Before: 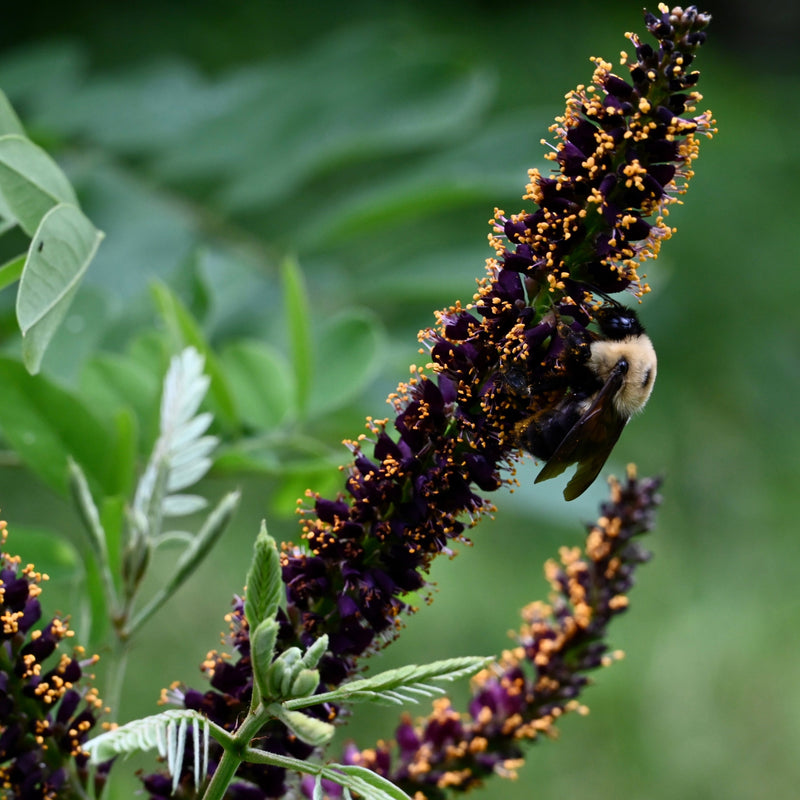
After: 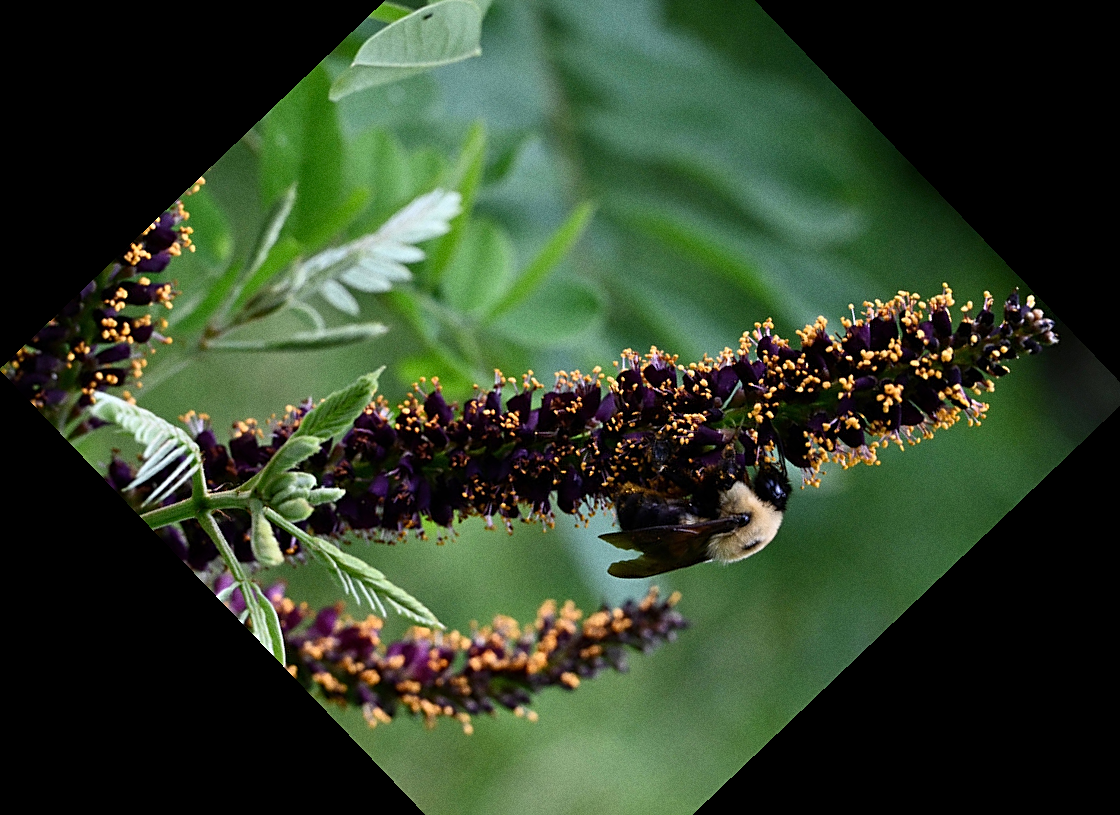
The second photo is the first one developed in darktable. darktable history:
crop and rotate: angle -46.26°, top 16.234%, right 0.912%, bottom 11.704%
grain: coarseness 0.09 ISO
sharpen: on, module defaults
